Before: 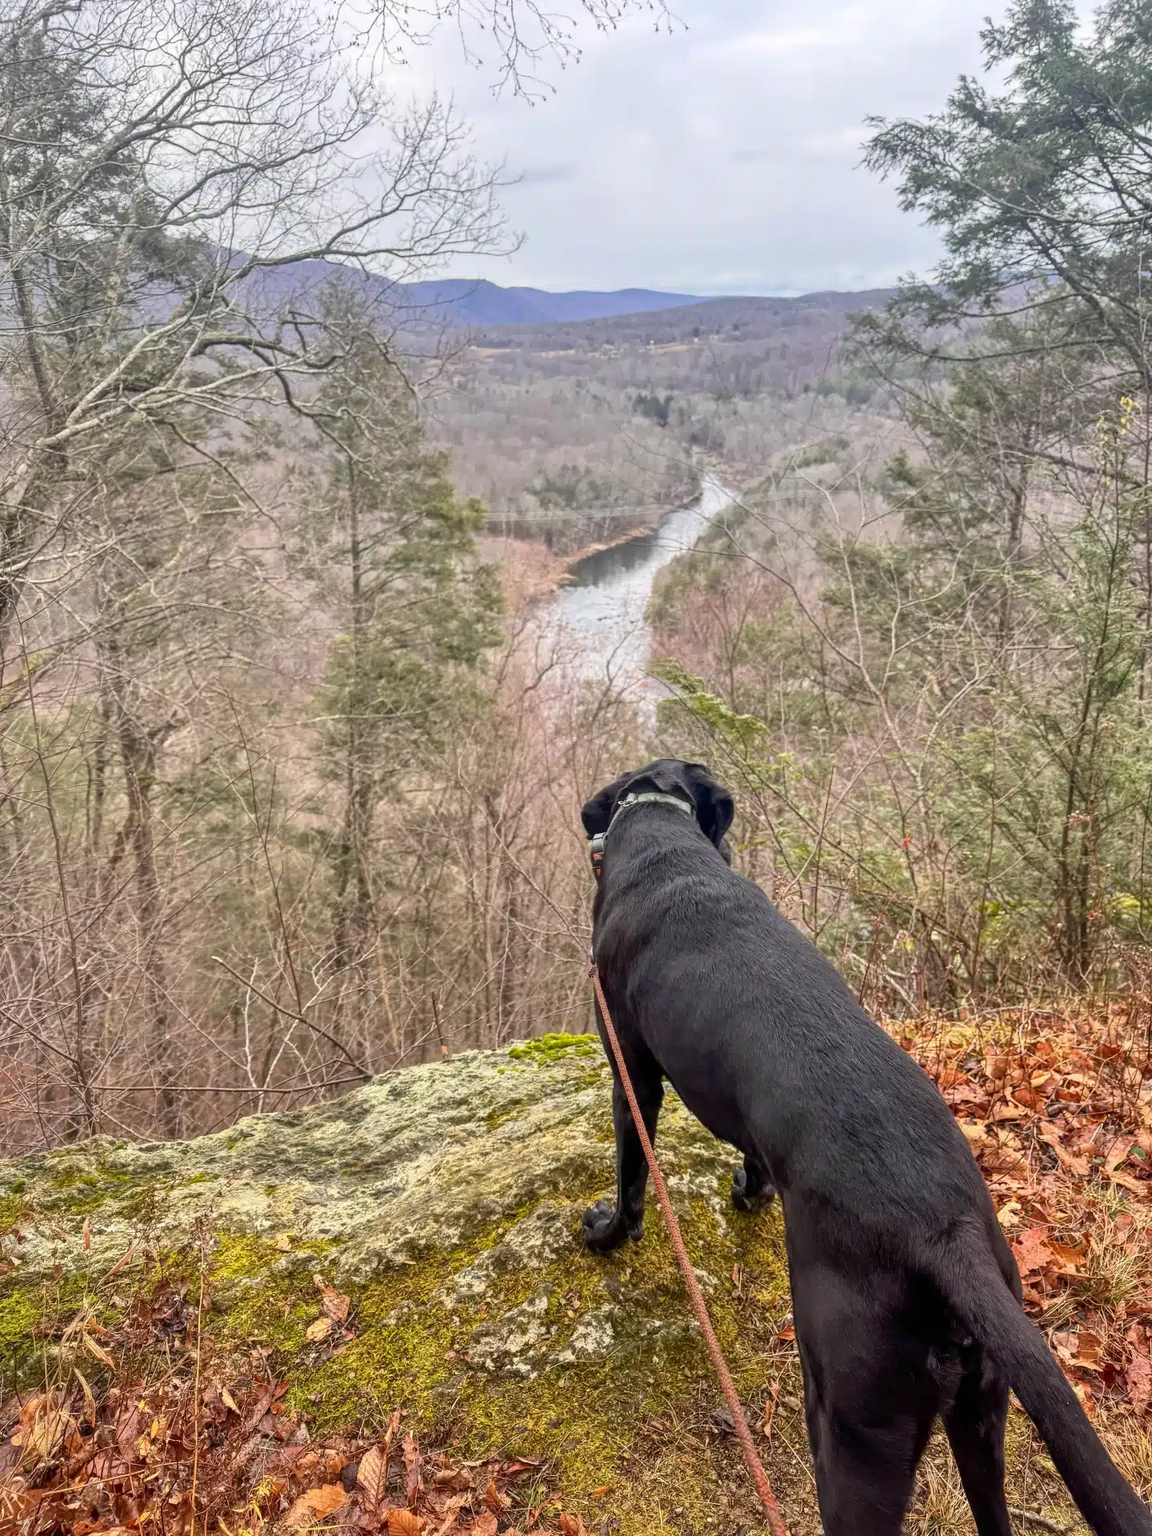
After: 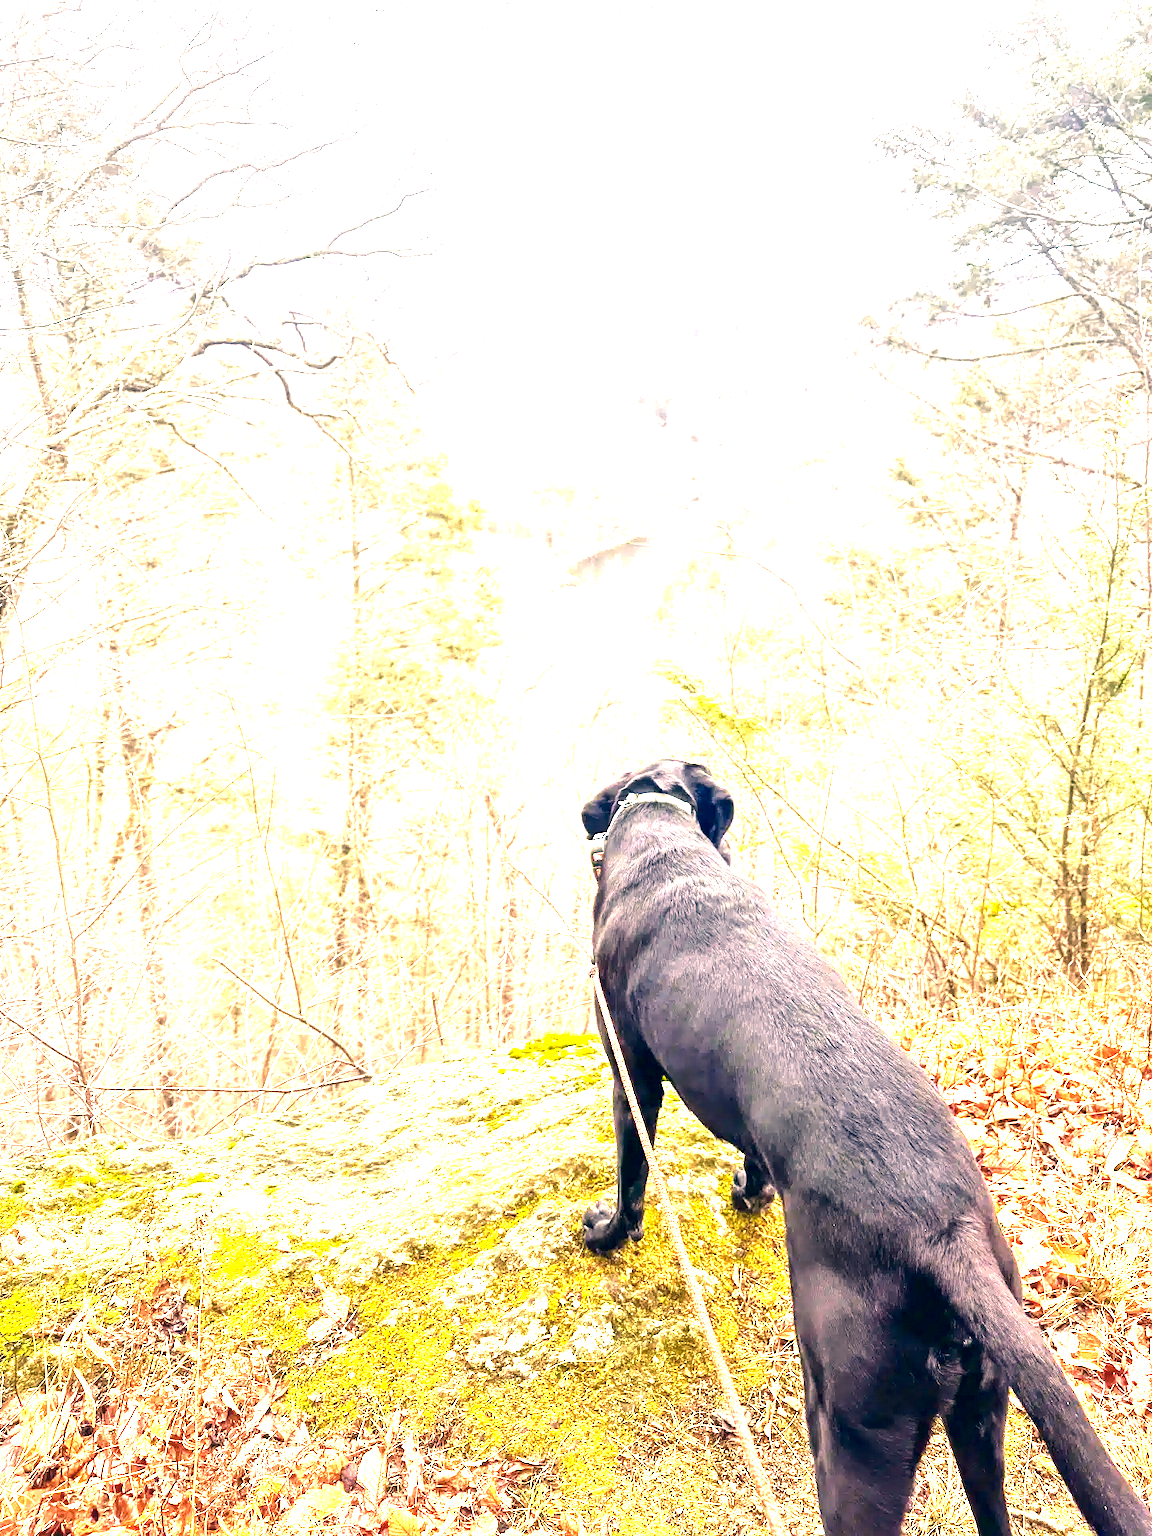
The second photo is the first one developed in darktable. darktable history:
tone equalizer: -8 EV -0.417 EV, -7 EV -0.389 EV, -6 EV -0.333 EV, -5 EV -0.222 EV, -3 EV 0.222 EV, -2 EV 0.333 EV, -1 EV 0.389 EV, +0 EV 0.417 EV, edges refinement/feathering 500, mask exposure compensation -1.25 EV, preserve details no
exposure: exposure 2.25 EV, compensate highlight preservation false
color zones: curves: ch0 [(0.25, 0.5) (0.347, 0.092) (0.75, 0.5)]; ch1 [(0.25, 0.5) (0.33, 0.51) (0.75, 0.5)]
color correction: highlights a* 10.32, highlights b* 14.66, shadows a* -9.59, shadows b* -15.02
